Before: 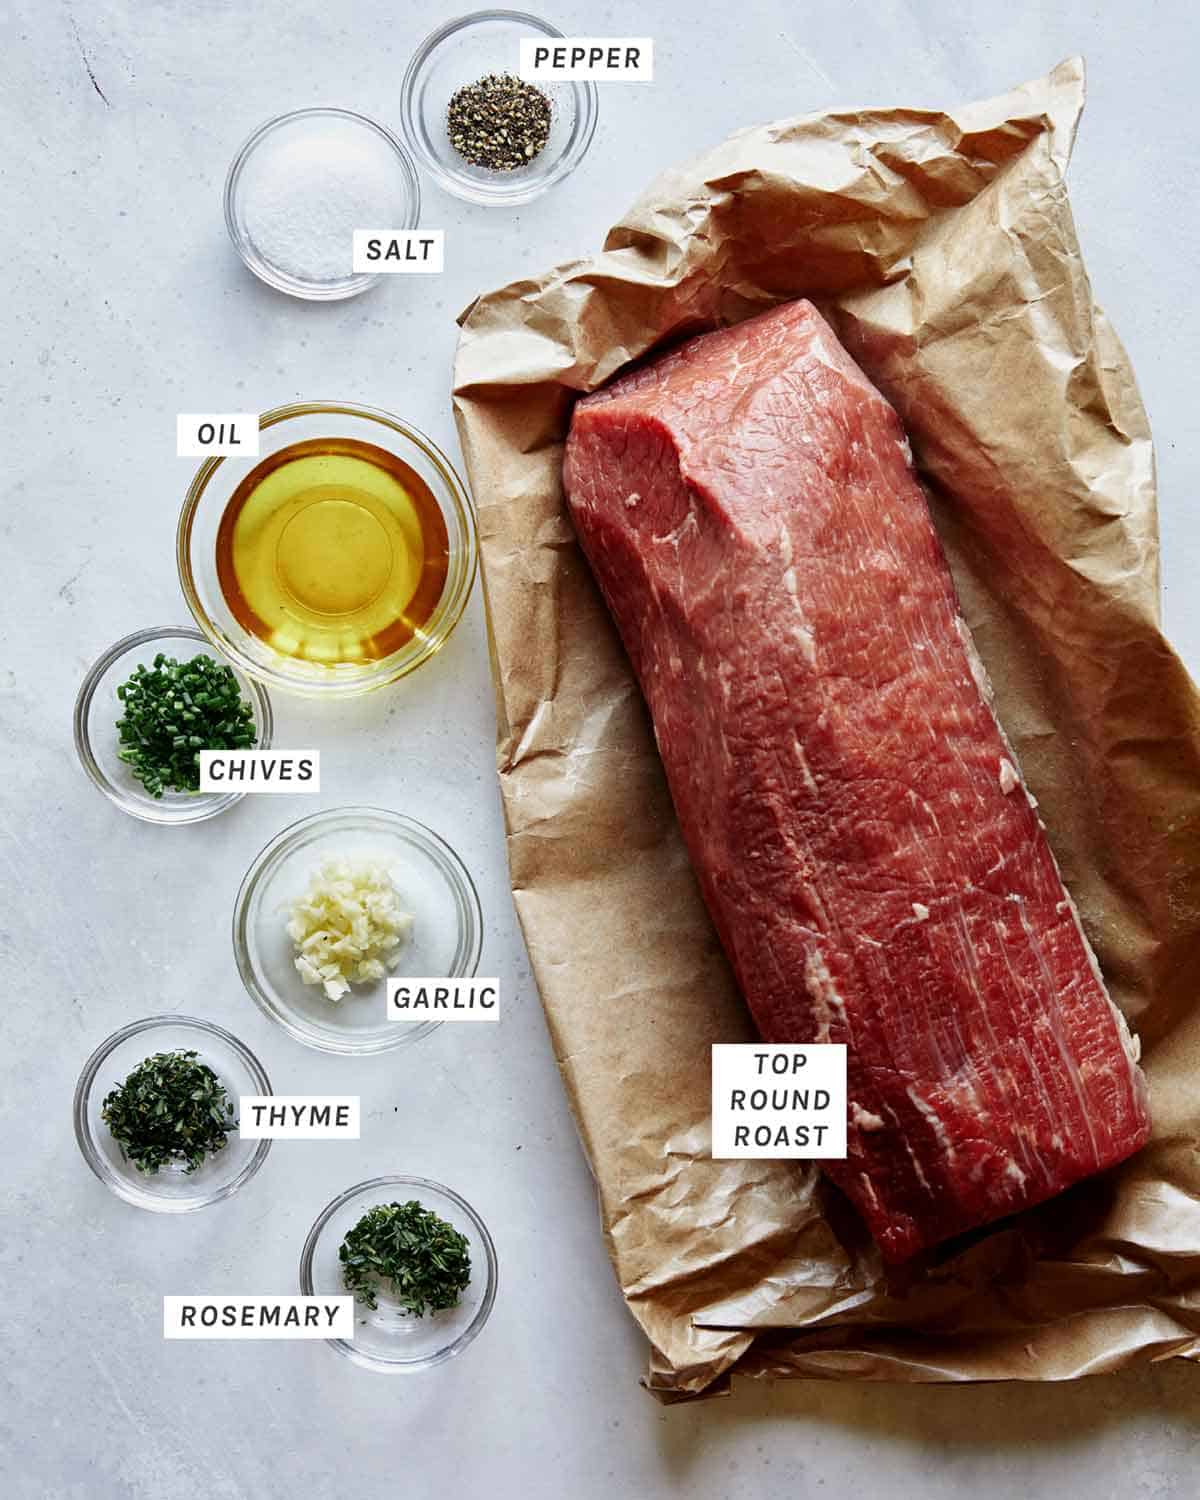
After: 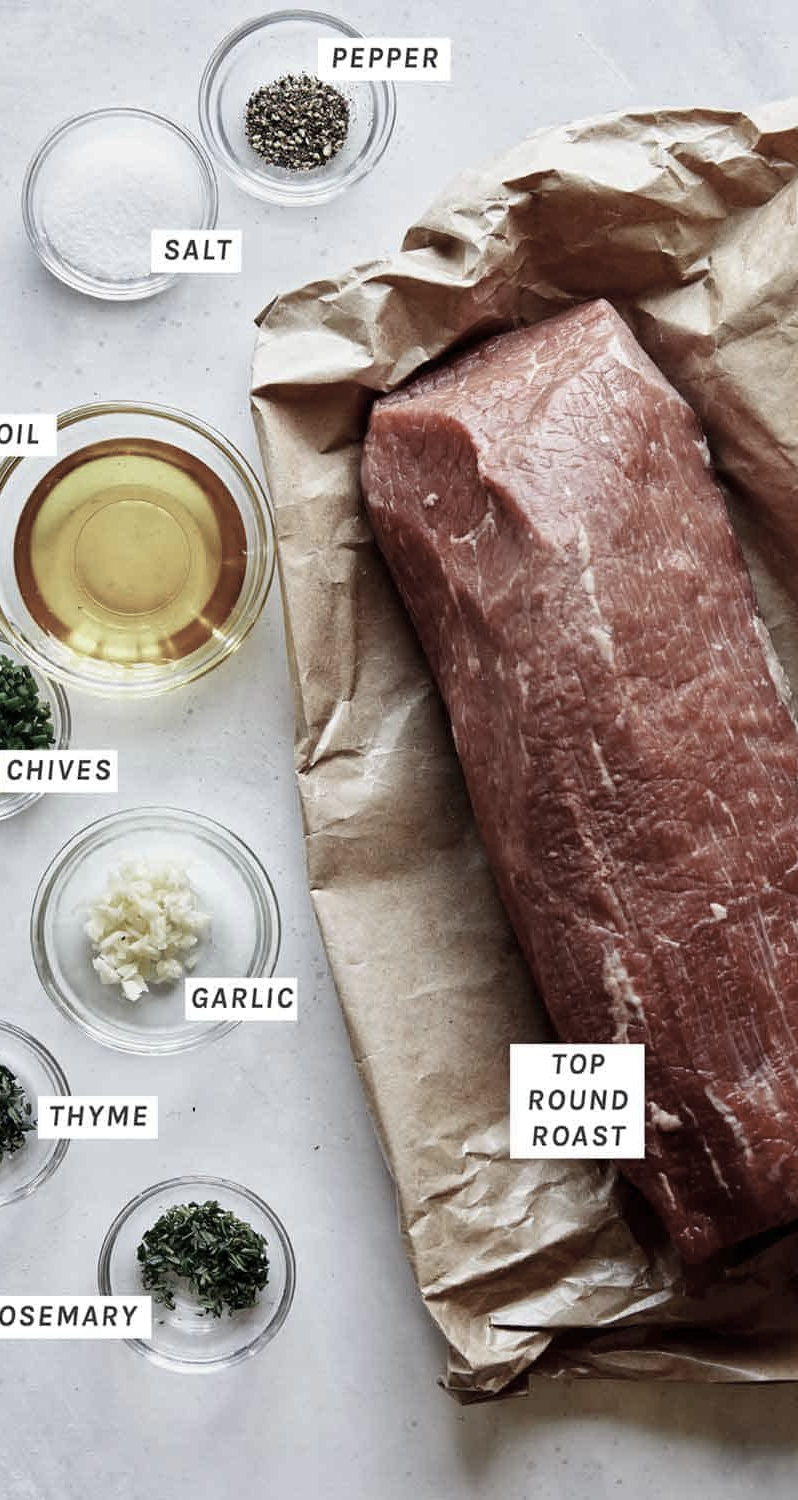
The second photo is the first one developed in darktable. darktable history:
crop: left 16.899%, right 16.556%
color correction: saturation 0.5
